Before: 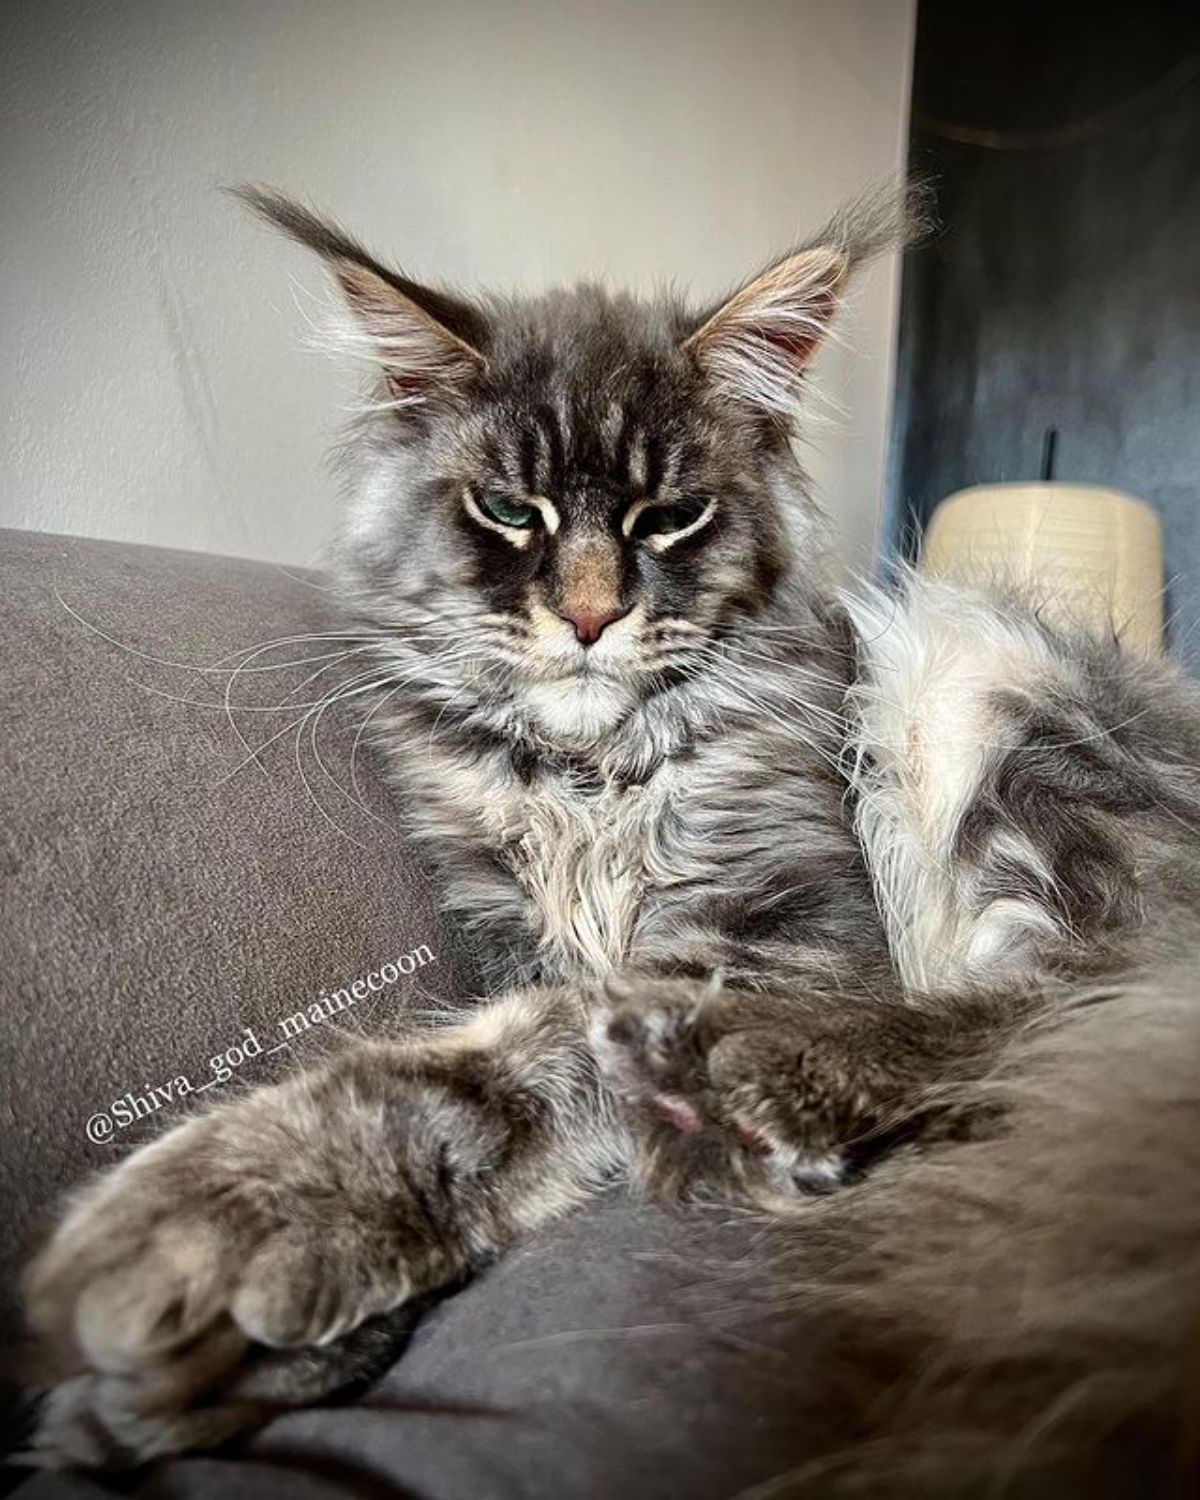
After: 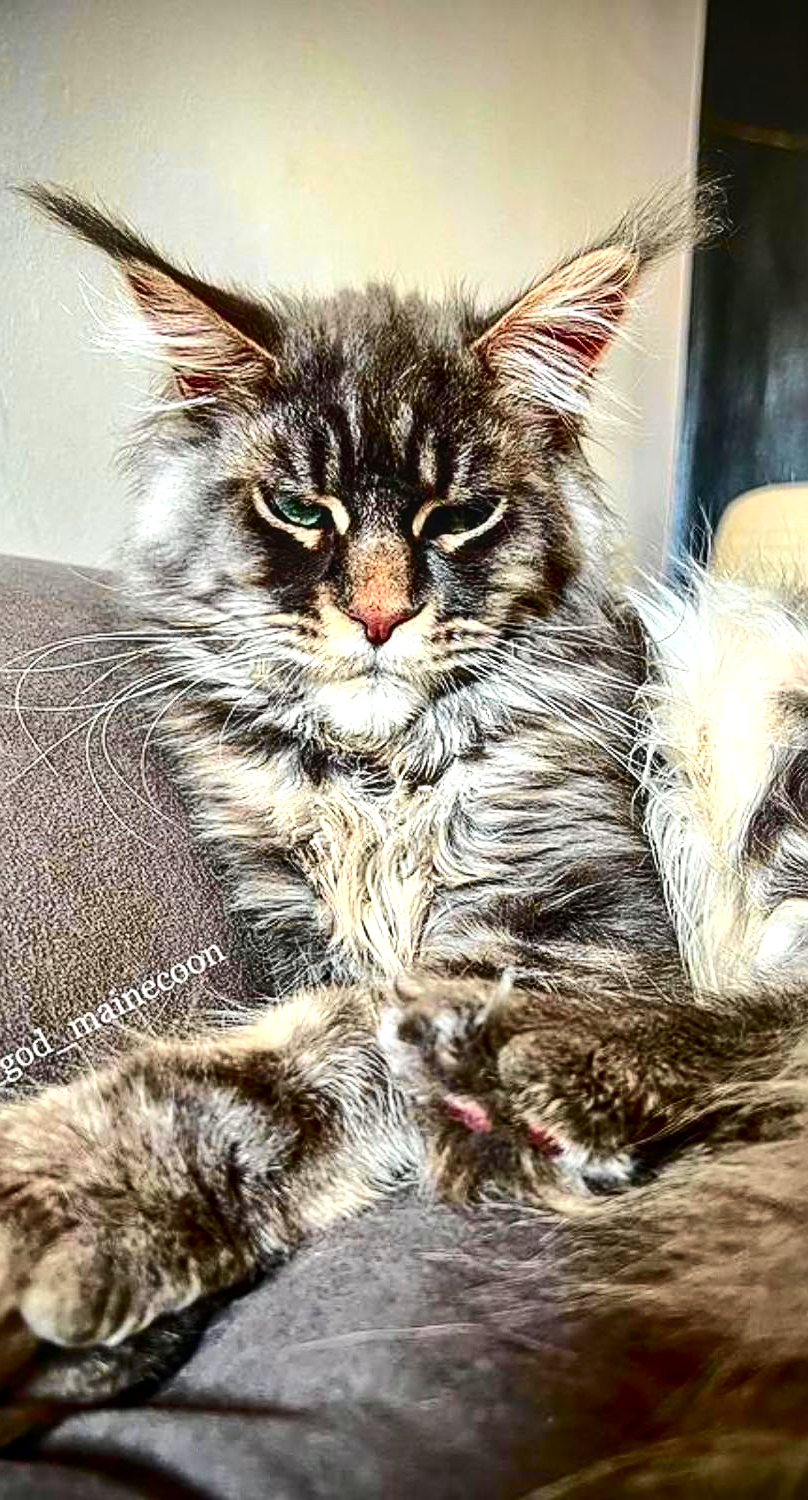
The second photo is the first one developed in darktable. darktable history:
crop and rotate: left 17.582%, right 15.067%
contrast brightness saturation: contrast 0.164, saturation 0.334
local contrast: on, module defaults
shadows and highlights: soften with gaussian
tone curve: curves: ch0 [(0, 0.01) (0.037, 0.032) (0.131, 0.108) (0.275, 0.256) (0.483, 0.512) (0.61, 0.665) (0.696, 0.742) (0.792, 0.819) (0.911, 0.925) (0.997, 0.995)]; ch1 [(0, 0) (0.308, 0.29) (0.425, 0.411) (0.492, 0.488) (0.505, 0.503) (0.527, 0.531) (0.568, 0.594) (0.683, 0.702) (0.746, 0.77) (1, 1)]; ch2 [(0, 0) (0.246, 0.233) (0.36, 0.352) (0.415, 0.415) (0.485, 0.487) (0.502, 0.504) (0.525, 0.523) (0.539, 0.553) (0.587, 0.594) (0.636, 0.652) (0.711, 0.729) (0.845, 0.855) (0.998, 0.977)], color space Lab, independent channels, preserve colors none
exposure: black level correction 0, exposure 0.5 EV, compensate highlight preservation false
sharpen: on, module defaults
